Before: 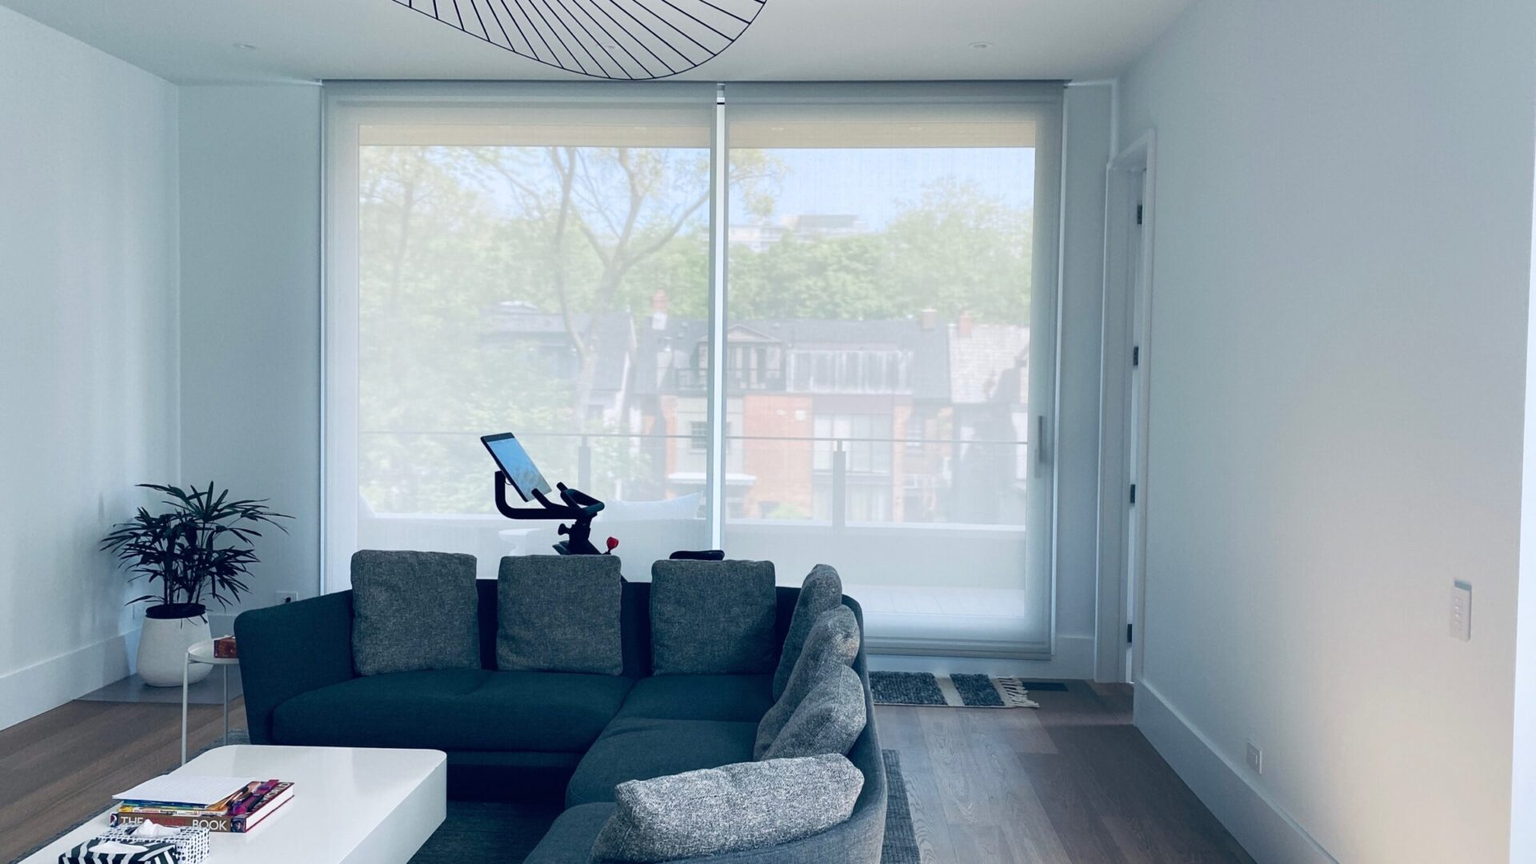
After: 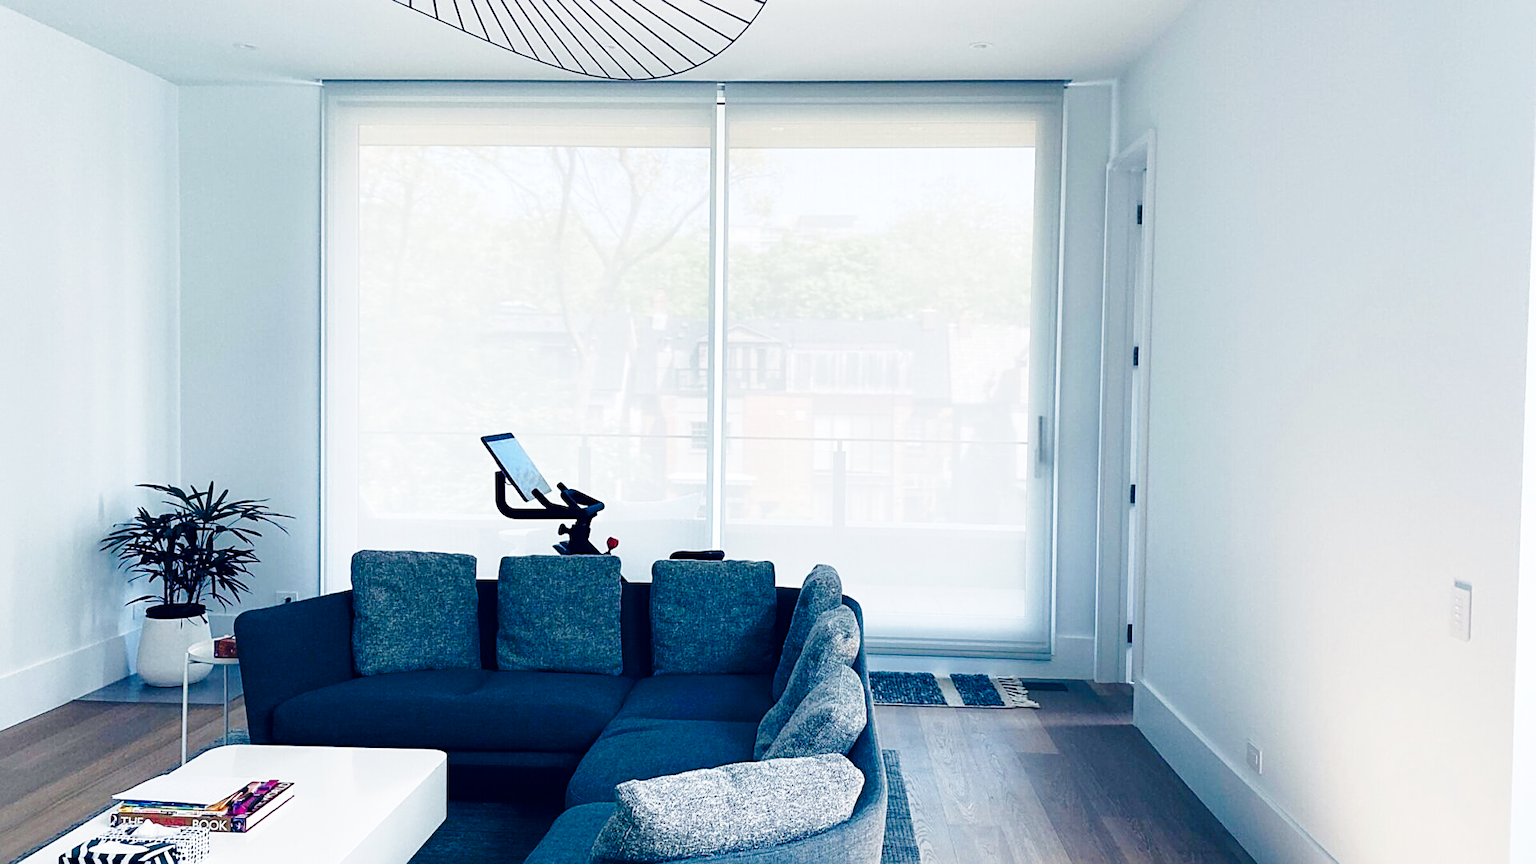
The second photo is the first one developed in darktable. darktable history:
sharpen: on, module defaults
white balance: emerald 1
base curve: curves: ch0 [(0, 0) (0.036, 0.037) (0.121, 0.228) (0.46, 0.76) (0.859, 0.983) (1, 1)], preserve colors none
color balance rgb: perceptual saturation grading › global saturation 20%, perceptual saturation grading › highlights -50%, perceptual saturation grading › shadows 30%
